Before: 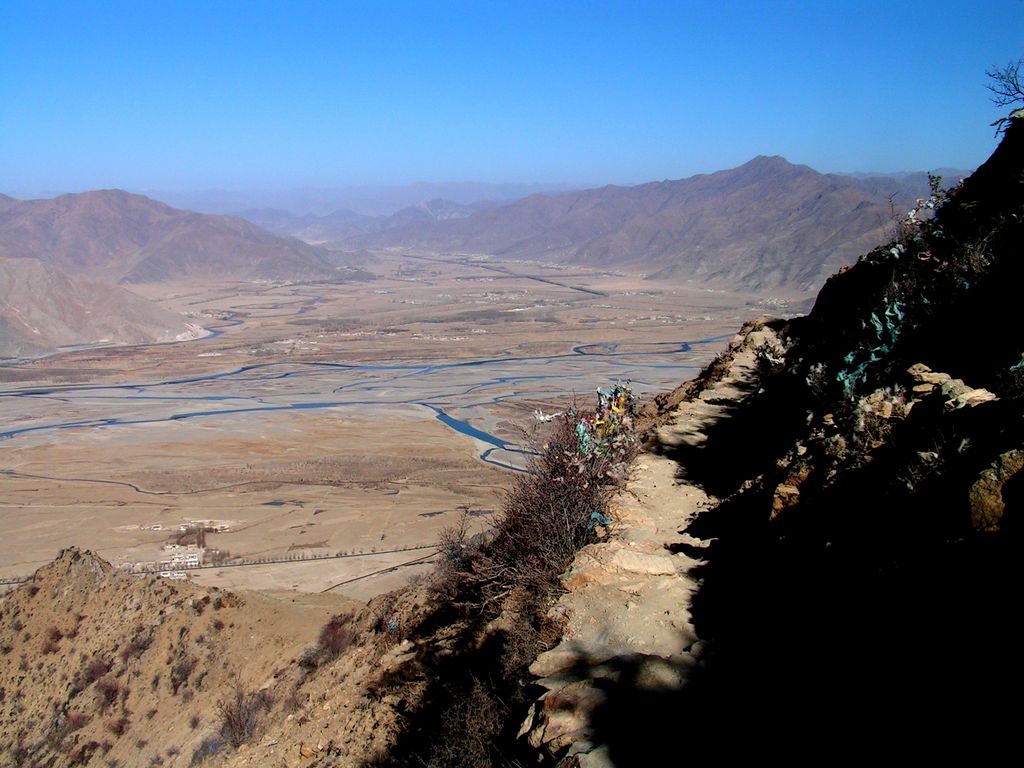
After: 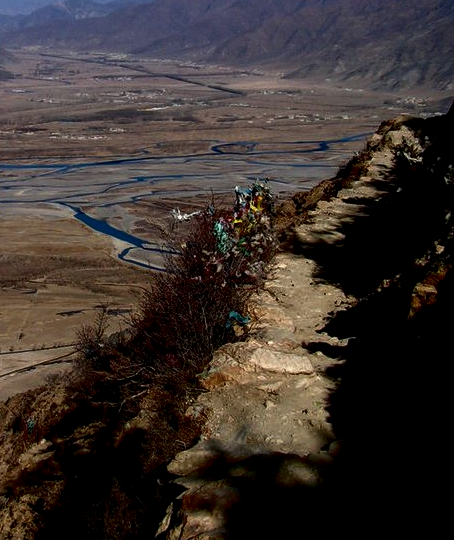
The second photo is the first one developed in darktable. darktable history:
contrast brightness saturation: brightness -0.52
local contrast: detail 130%
crop: left 35.432%, top 26.233%, right 20.145%, bottom 3.432%
